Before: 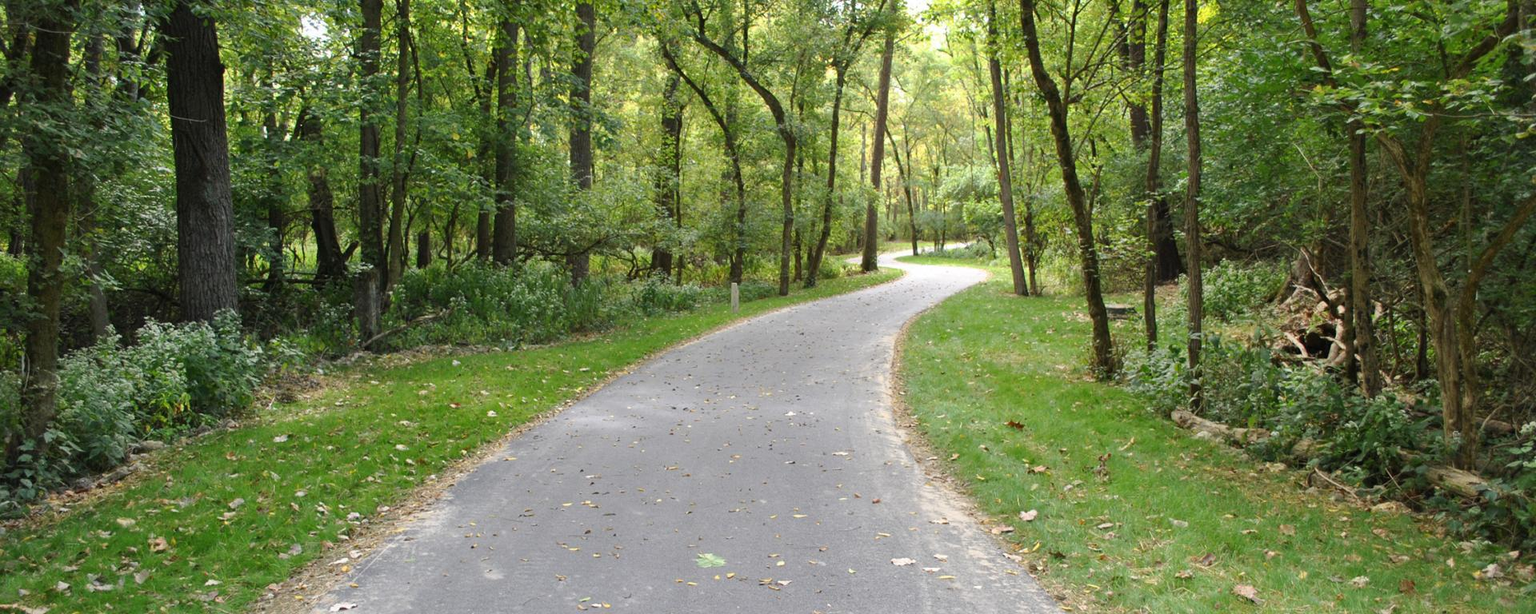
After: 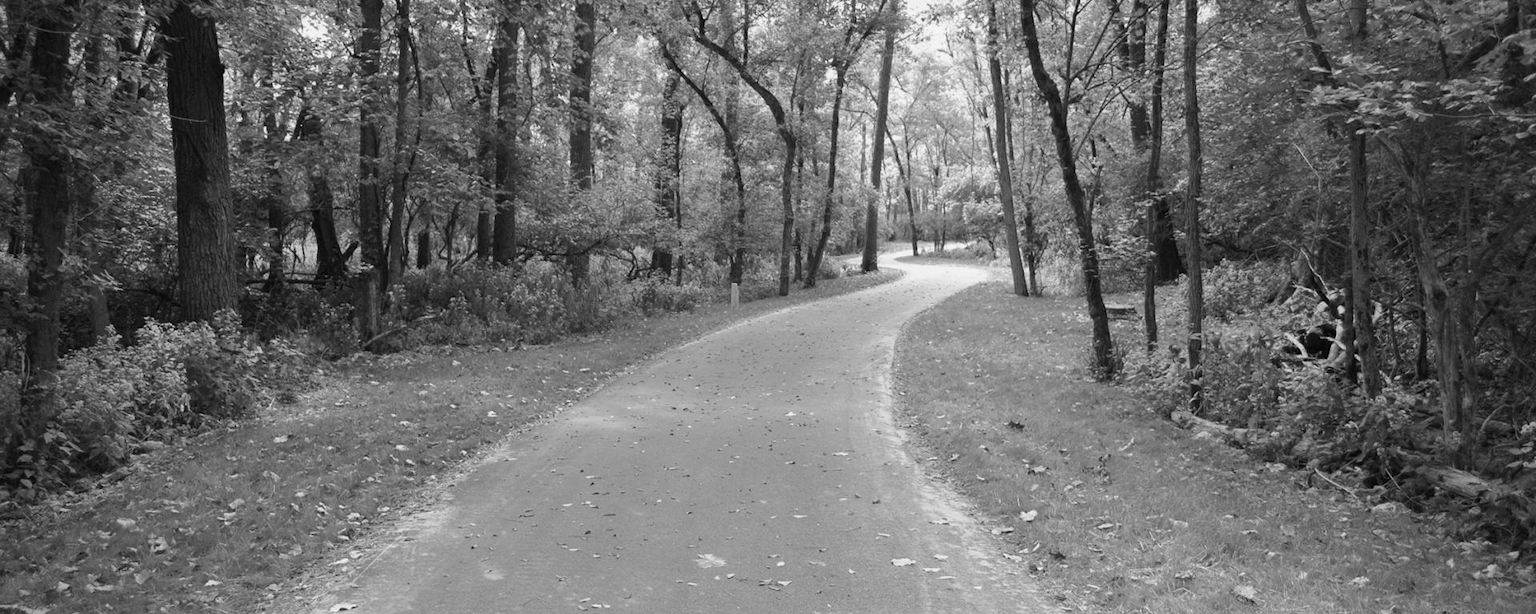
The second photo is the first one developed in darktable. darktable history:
vignetting: on, module defaults
monochrome: a -74.22, b 78.2
